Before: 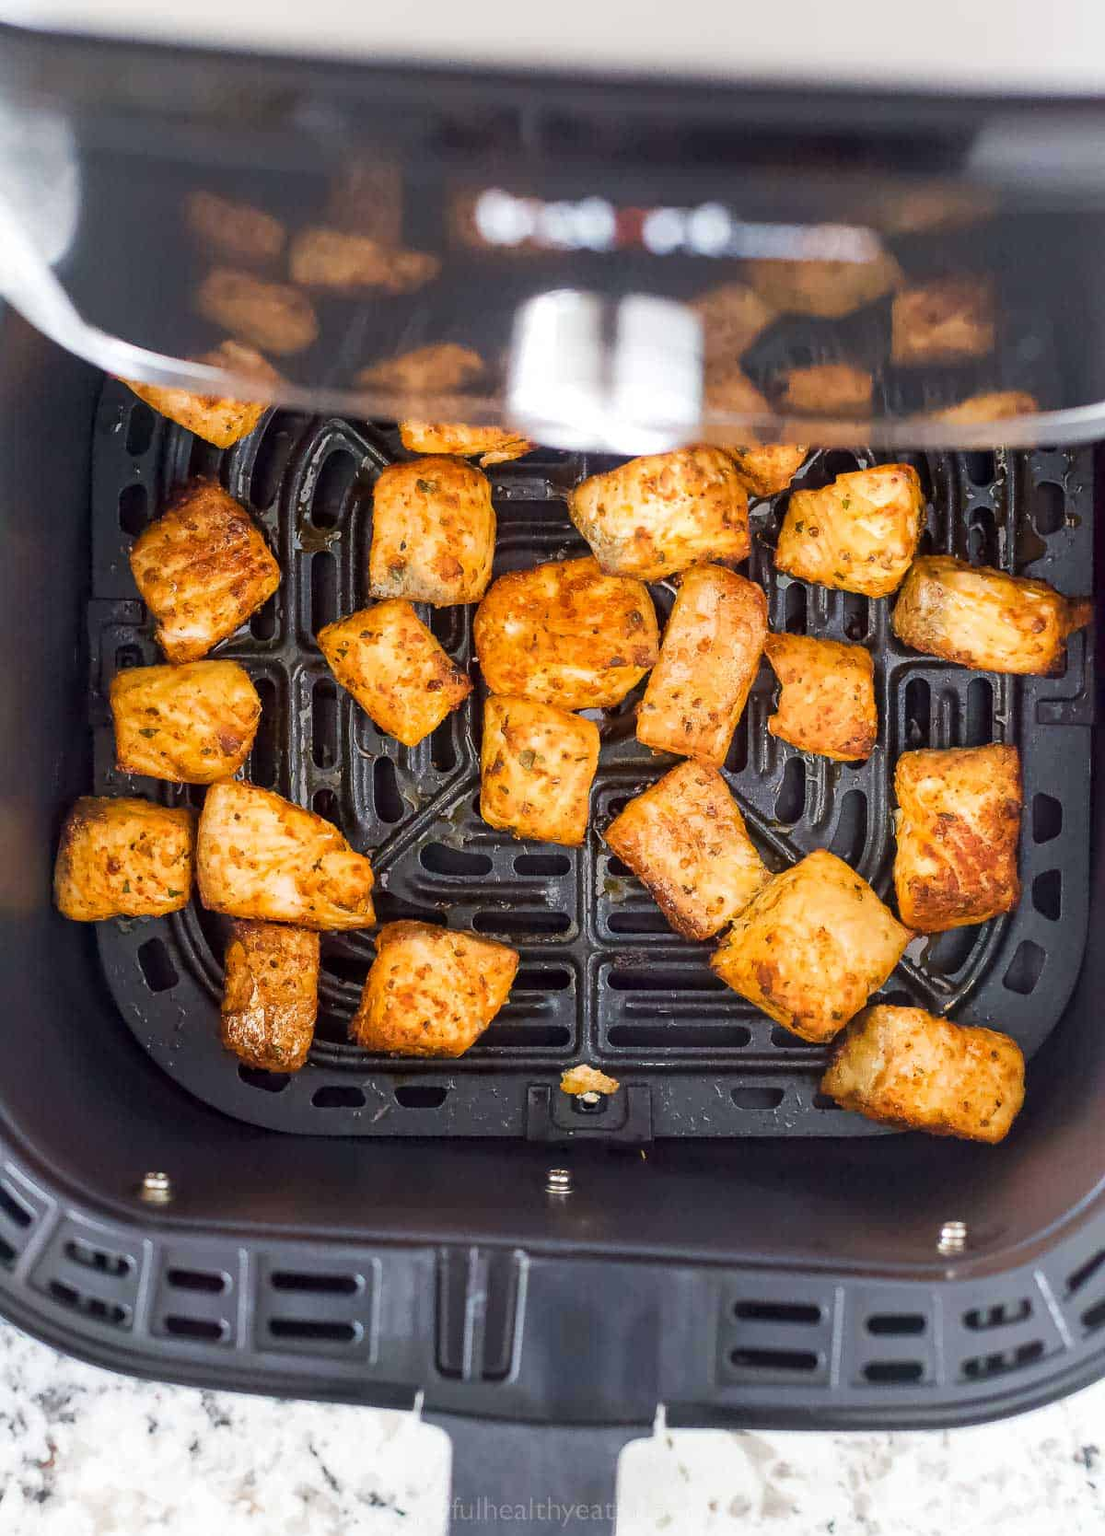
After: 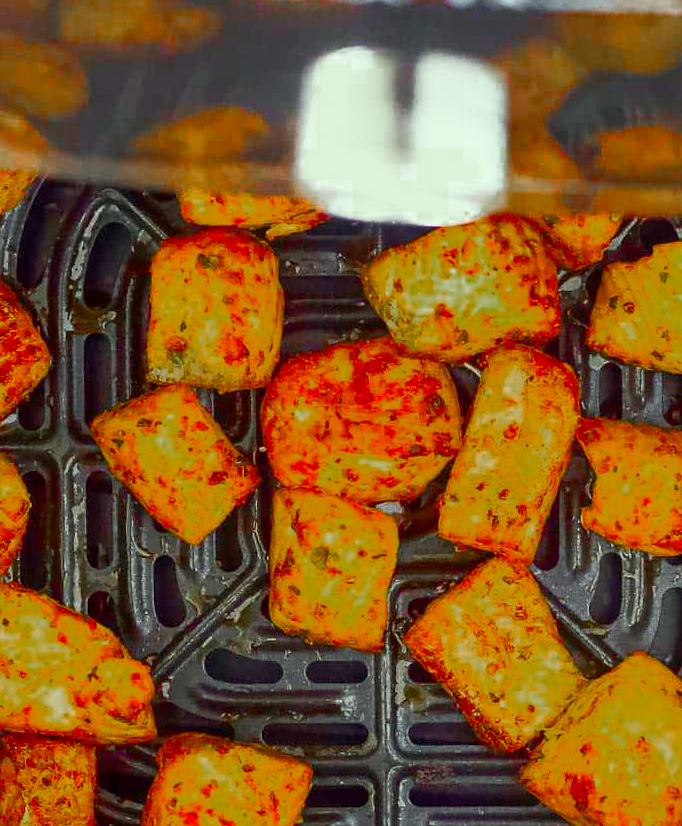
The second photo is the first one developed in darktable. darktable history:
color correction: highlights a* -10.77, highlights b* 9.8, saturation 1.72
rotate and perspective: rotation -0.45°, automatic cropping original format, crop left 0.008, crop right 0.992, crop top 0.012, crop bottom 0.988
crop: left 20.932%, top 15.471%, right 21.848%, bottom 34.081%
base curve: curves: ch0 [(0, 0) (0.257, 0.25) (0.482, 0.586) (0.757, 0.871) (1, 1)]
shadows and highlights: shadows 24.5, highlights -78.15, soften with gaussian
color zones: curves: ch0 [(0, 0.48) (0.209, 0.398) (0.305, 0.332) (0.429, 0.493) (0.571, 0.5) (0.714, 0.5) (0.857, 0.5) (1, 0.48)]; ch1 [(0, 0.736) (0.143, 0.625) (0.225, 0.371) (0.429, 0.256) (0.571, 0.241) (0.714, 0.213) (0.857, 0.48) (1, 0.736)]; ch2 [(0, 0.448) (0.143, 0.498) (0.286, 0.5) (0.429, 0.5) (0.571, 0.5) (0.714, 0.5) (0.857, 0.5) (1, 0.448)]
